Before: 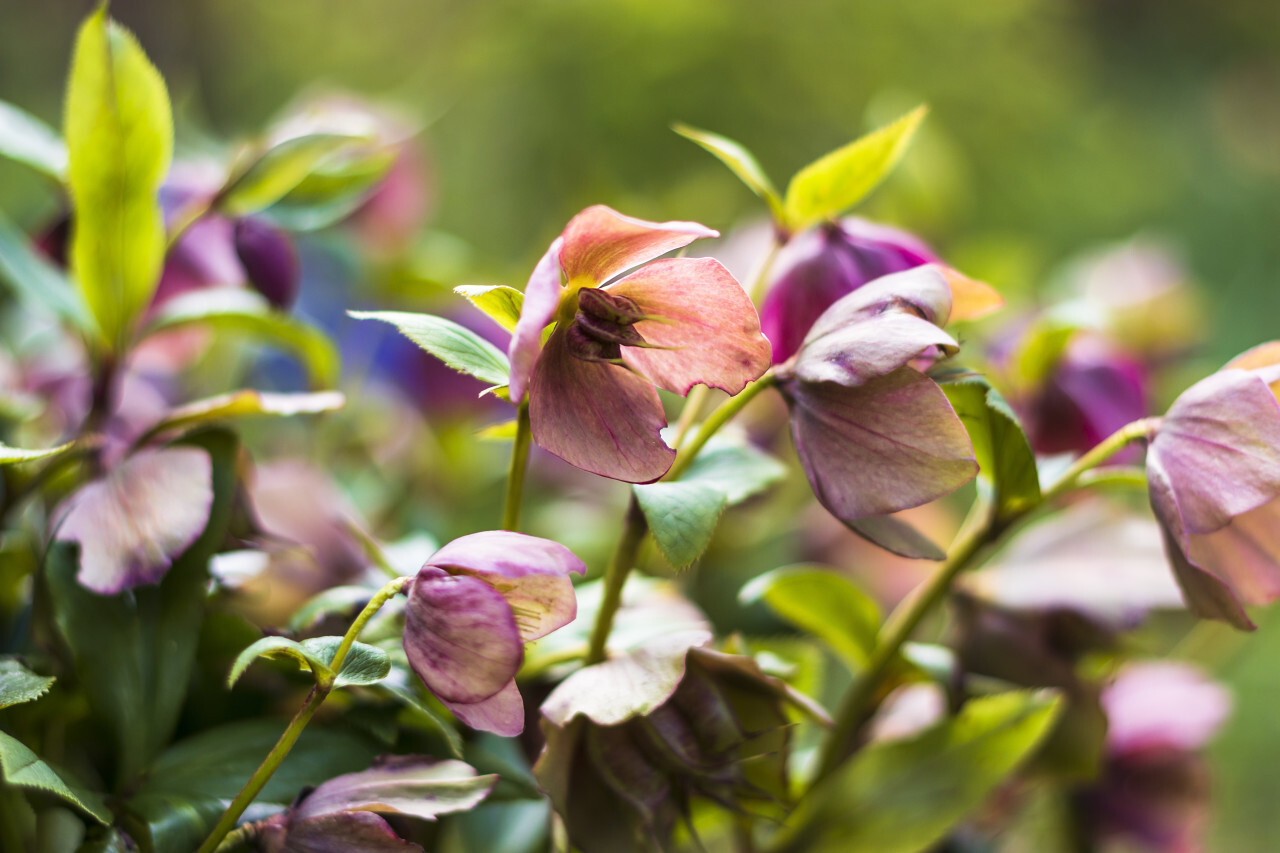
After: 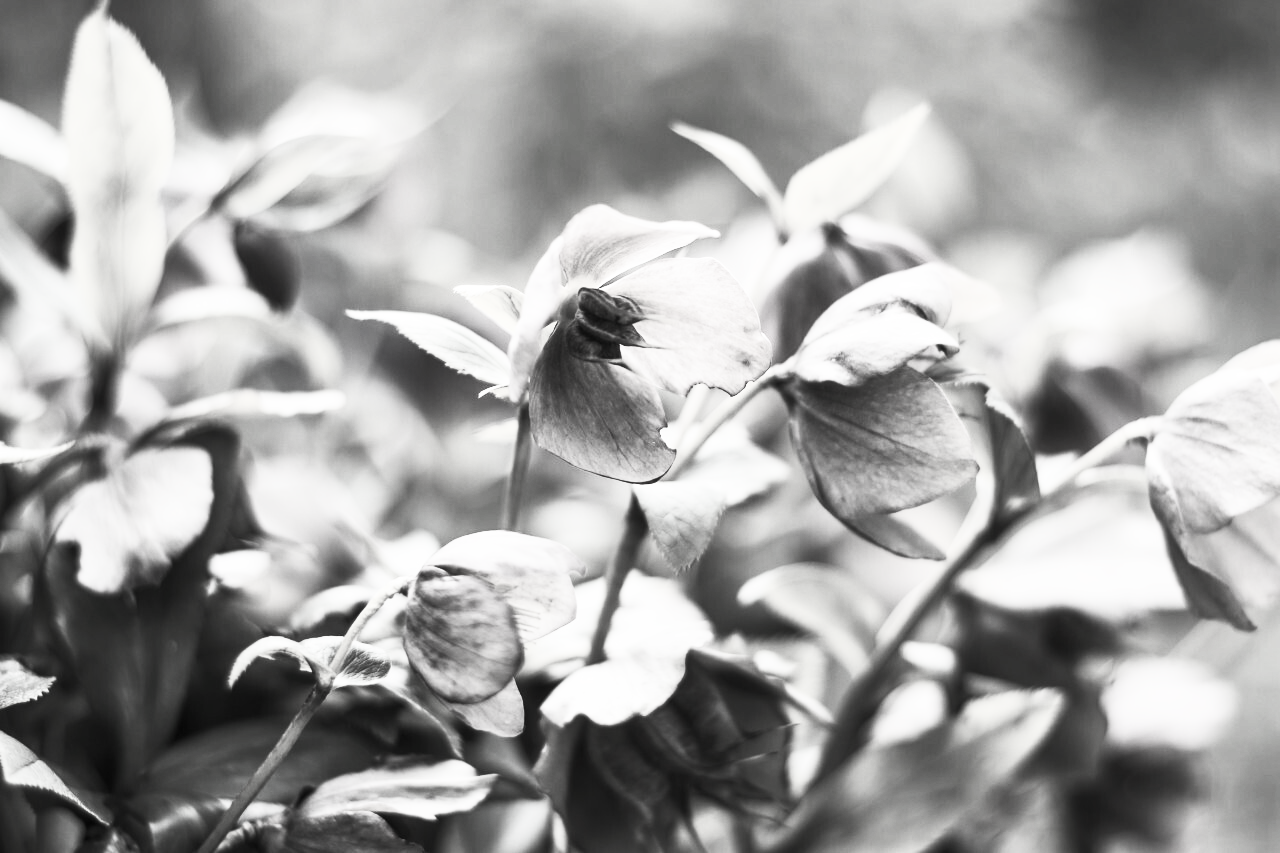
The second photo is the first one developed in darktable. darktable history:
color balance rgb: perceptual saturation grading › global saturation 14.892%, global vibrance 19.18%
contrast brightness saturation: contrast 0.539, brightness 0.456, saturation -0.99
color zones: curves: ch0 [(0, 0.425) (0.143, 0.422) (0.286, 0.42) (0.429, 0.419) (0.571, 0.419) (0.714, 0.42) (0.857, 0.422) (1, 0.425)]; ch1 [(0, 0.666) (0.143, 0.669) (0.286, 0.671) (0.429, 0.67) (0.571, 0.67) (0.714, 0.67) (0.857, 0.67) (1, 0.666)]
